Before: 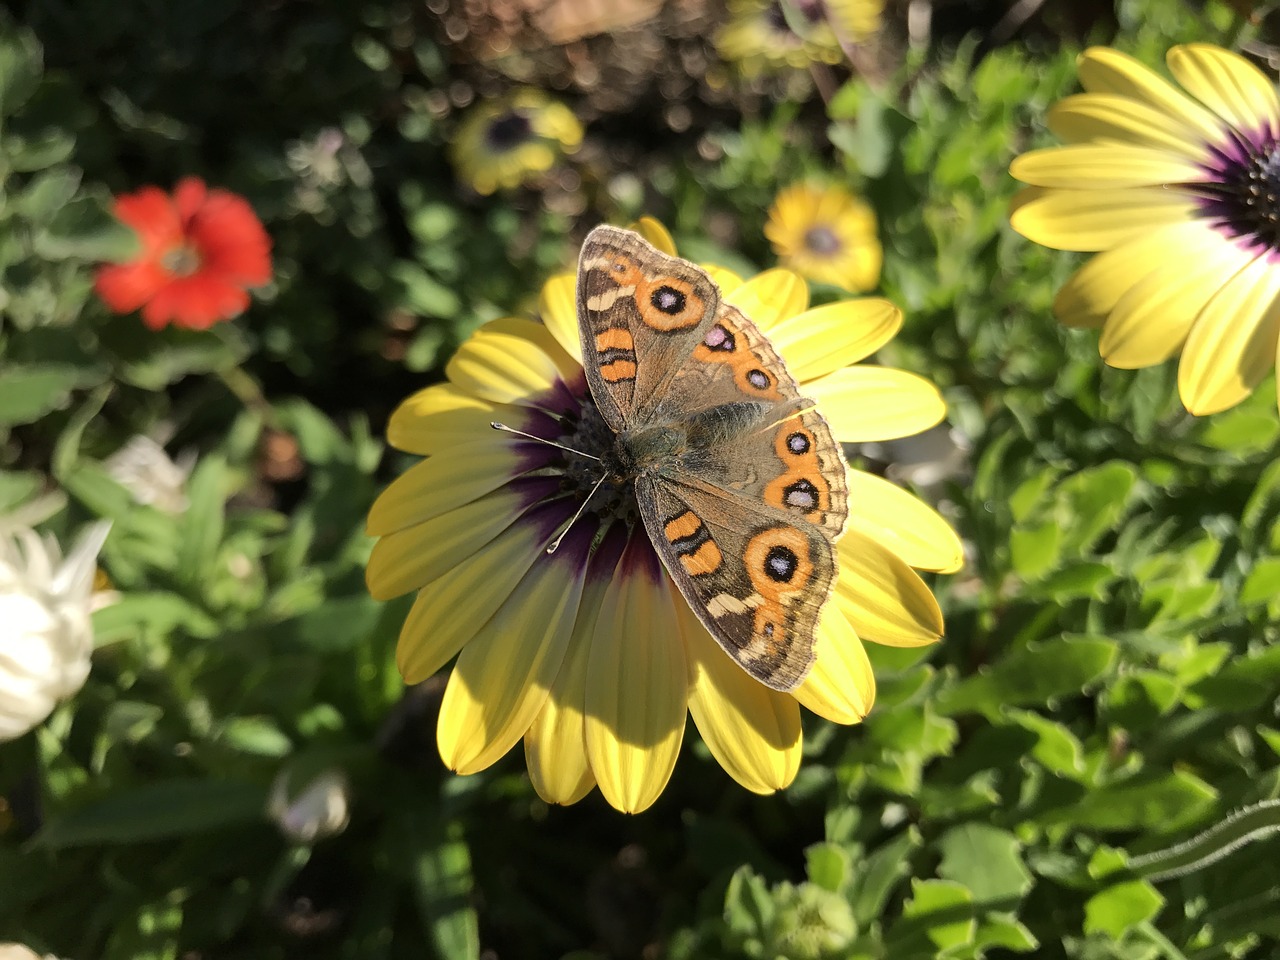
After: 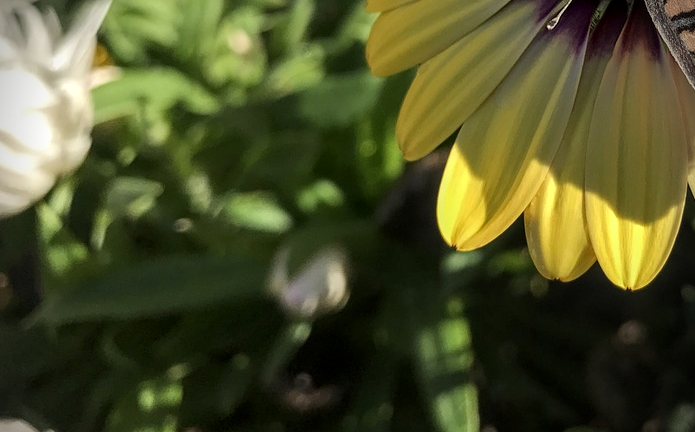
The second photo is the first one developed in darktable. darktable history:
vignetting: fall-off start 87.9%, fall-off radius 24.88%
crop and rotate: top 54.678%, right 45.645%, bottom 0.23%
local contrast: highlights 56%, shadows 52%, detail 130%, midtone range 0.458
